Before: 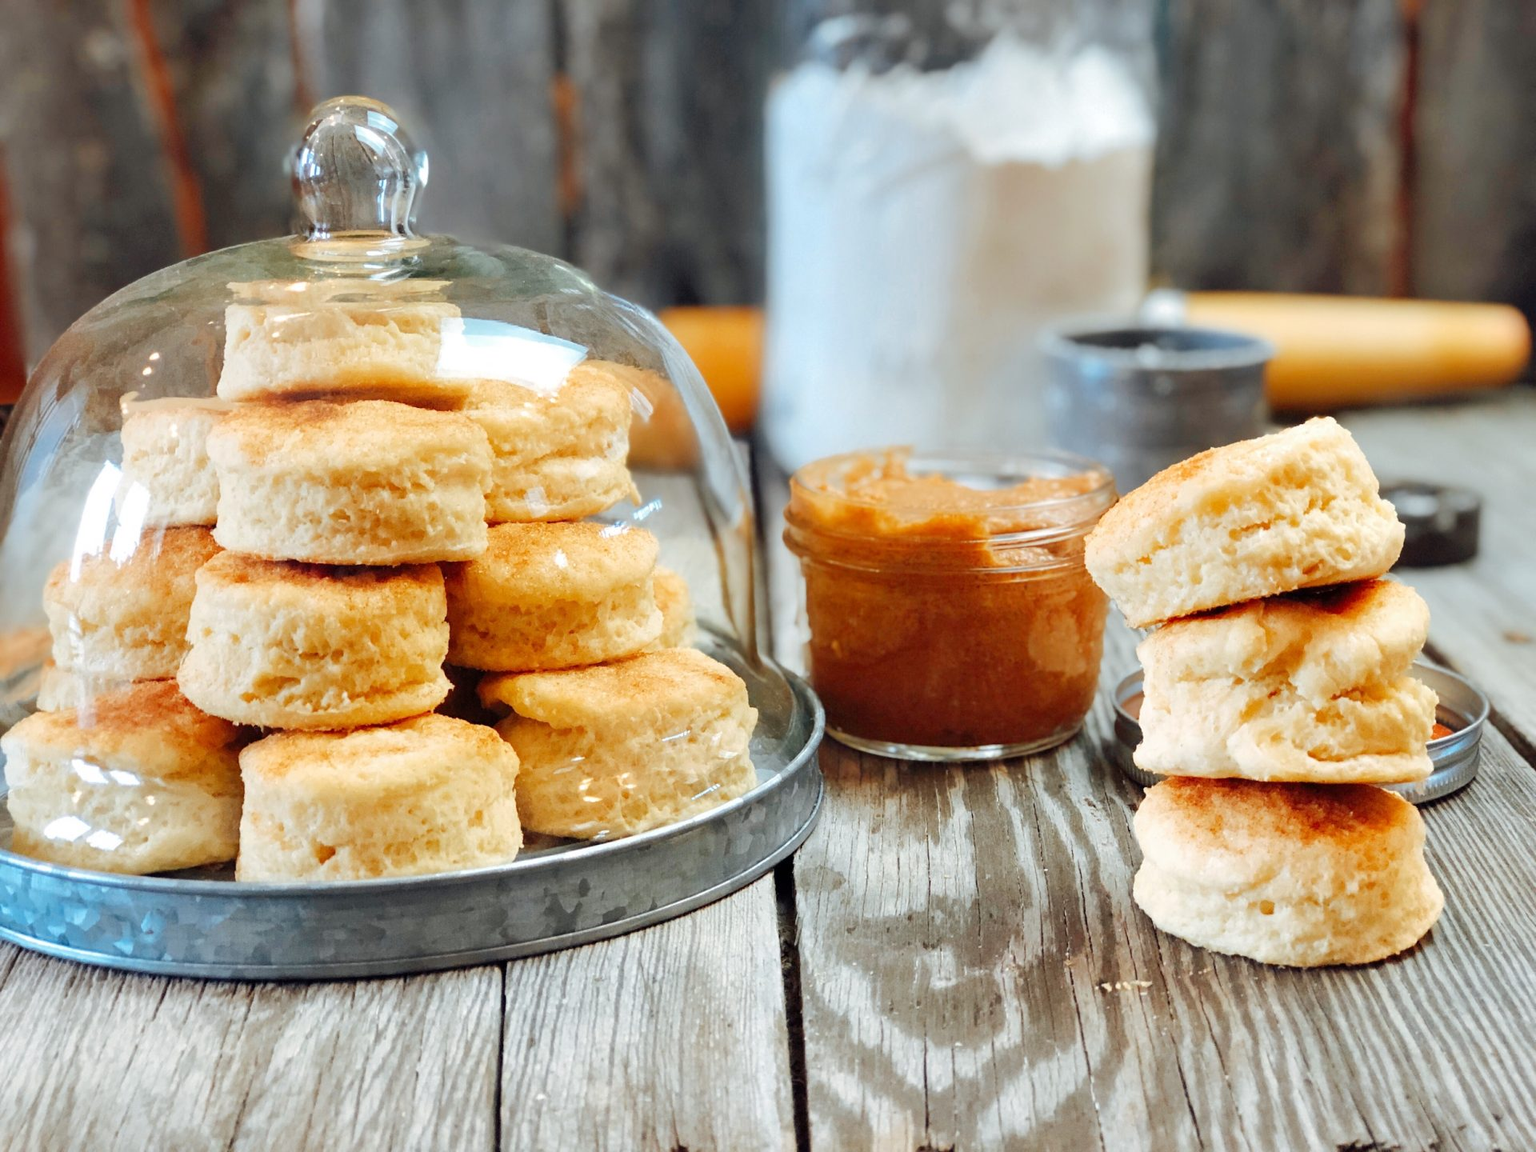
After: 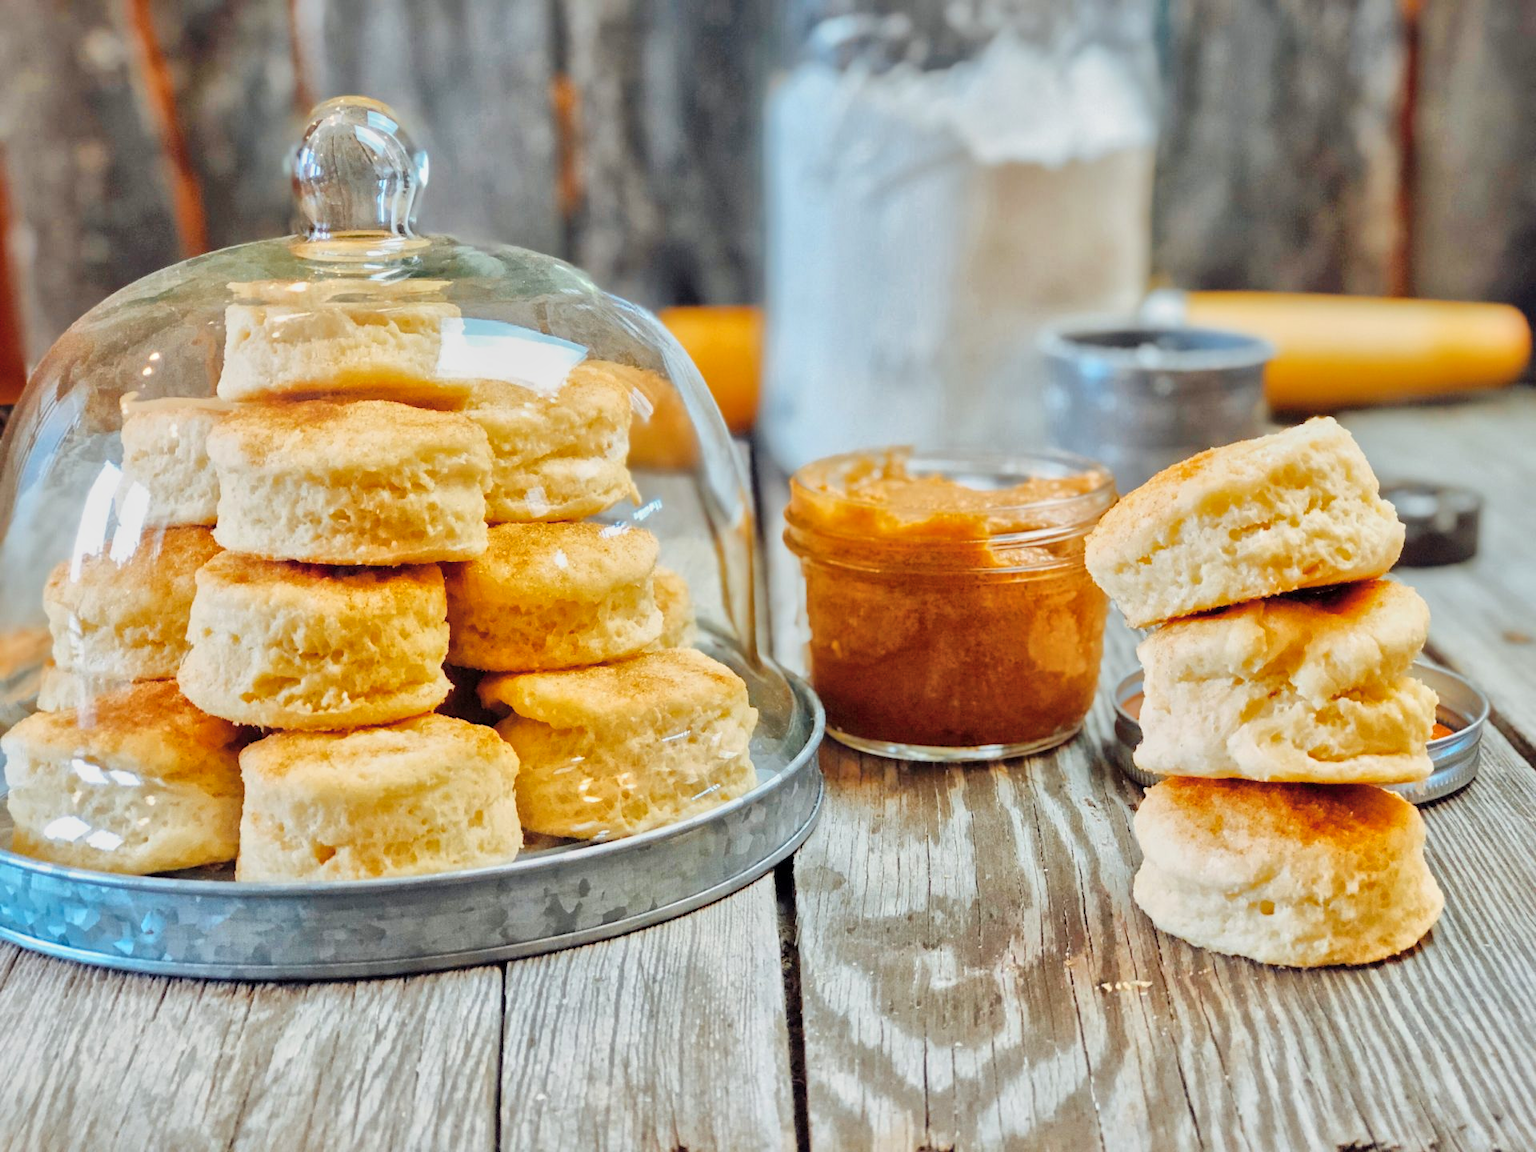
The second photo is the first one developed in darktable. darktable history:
global tonemap: drago (1, 100), detail 1
tone equalizer: -8 EV -0.002 EV, -7 EV 0.005 EV, -6 EV -0.008 EV, -5 EV 0.007 EV, -4 EV -0.042 EV, -3 EV -0.233 EV, -2 EV -0.662 EV, -1 EV -0.983 EV, +0 EV -0.969 EV, smoothing diameter 2%, edges refinement/feathering 20, mask exposure compensation -1.57 EV, filter diffusion 5
color balance rgb: perceptual saturation grading › global saturation 30%, global vibrance 10%
